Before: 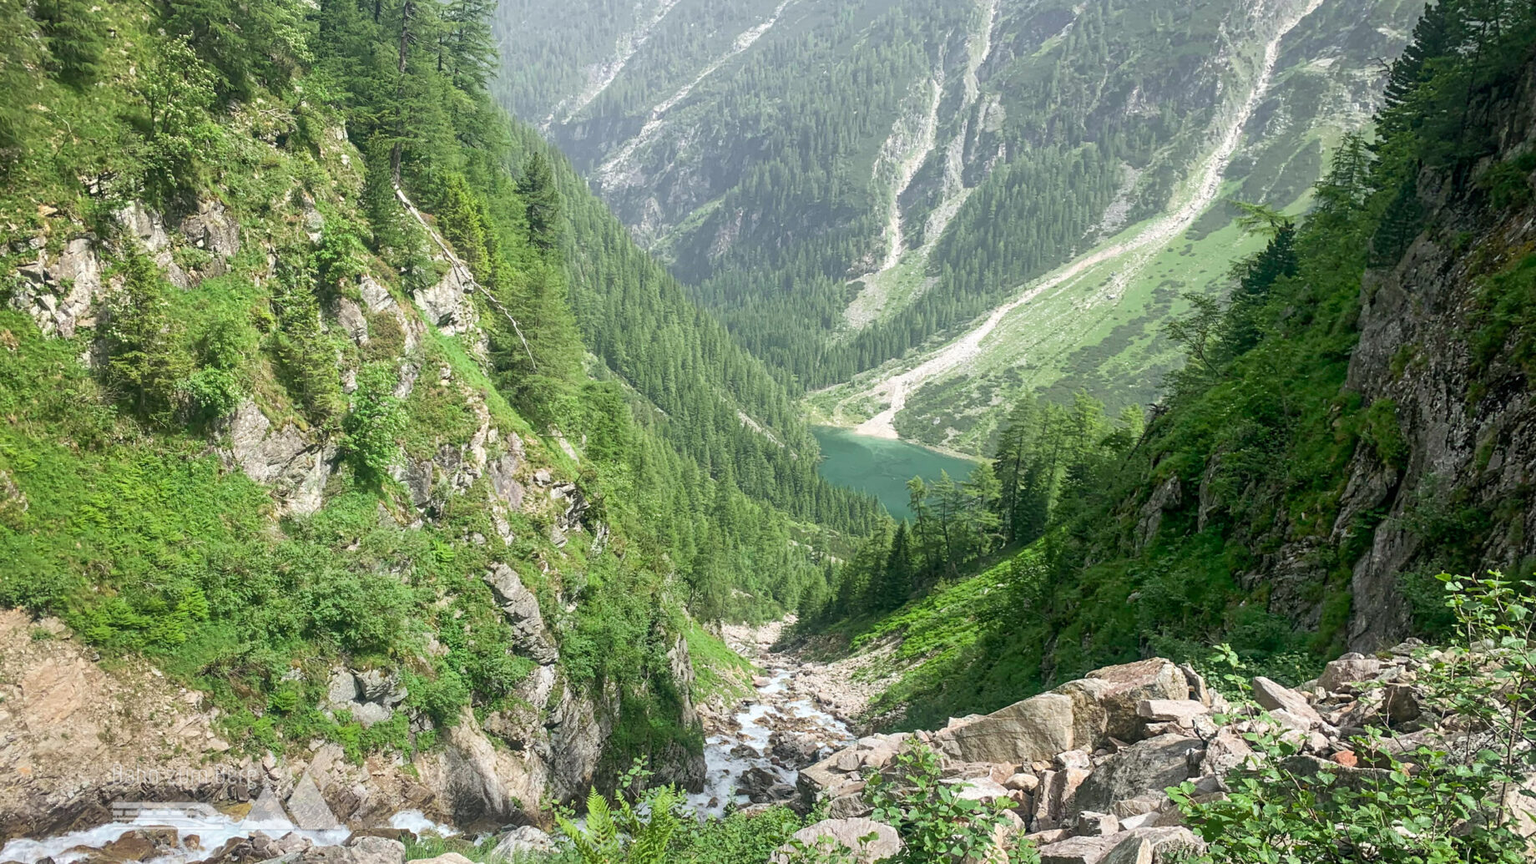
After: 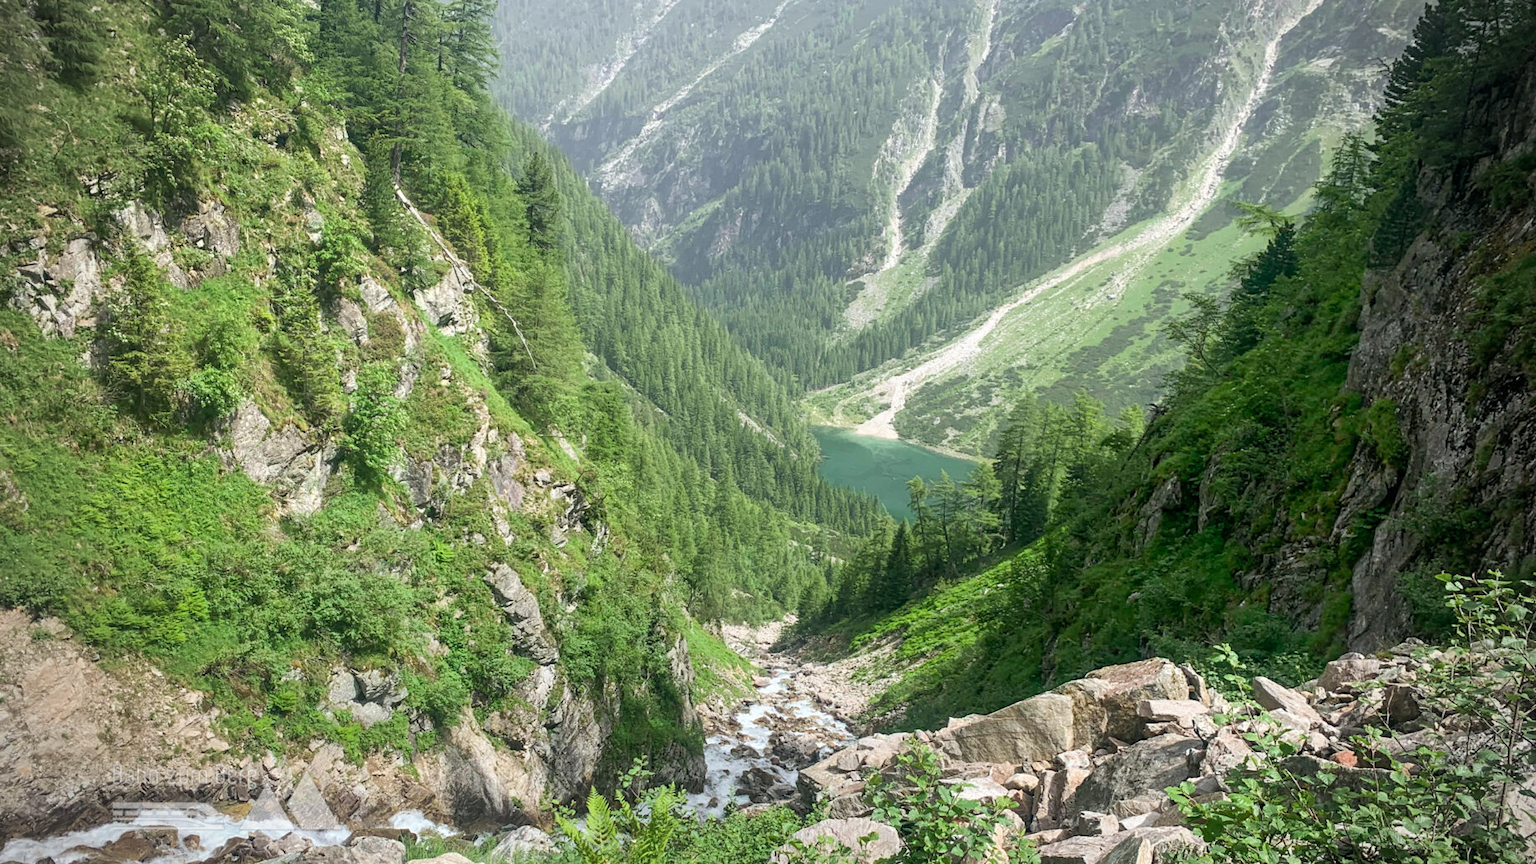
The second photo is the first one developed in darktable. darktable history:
vignetting: brightness -0.539, saturation -0.513, unbound false
